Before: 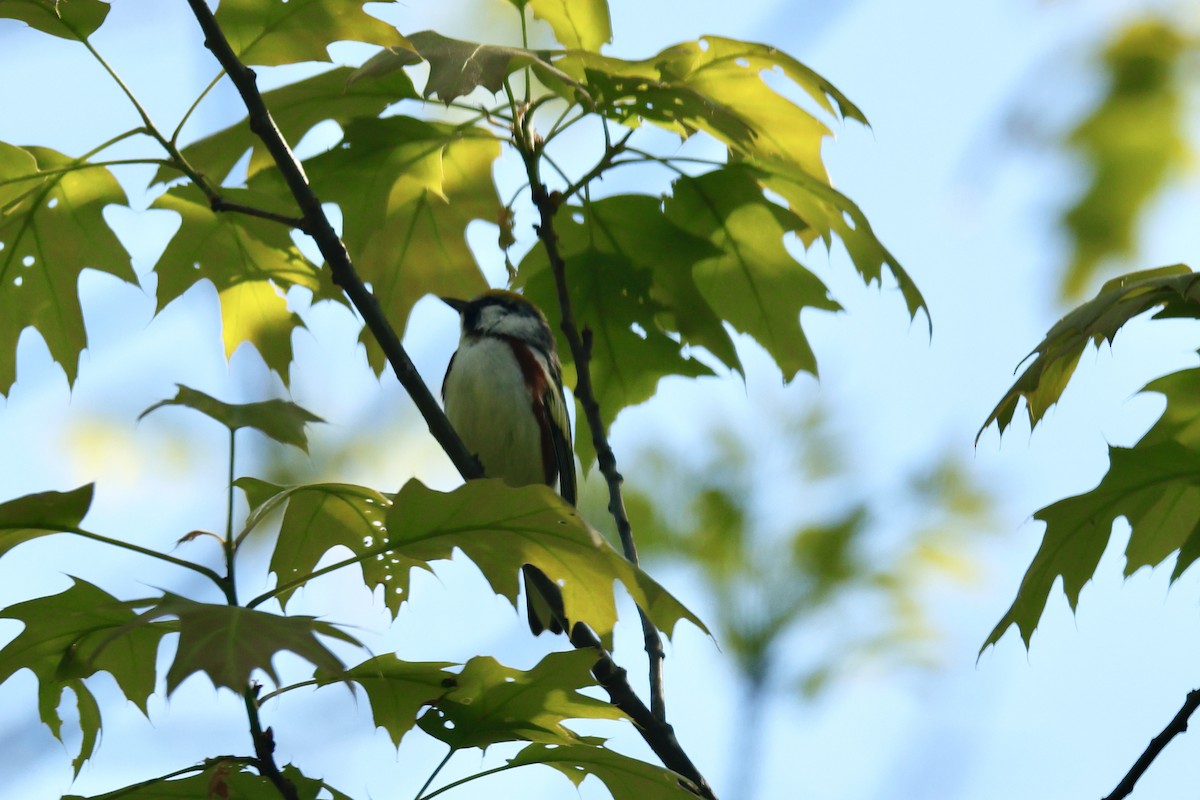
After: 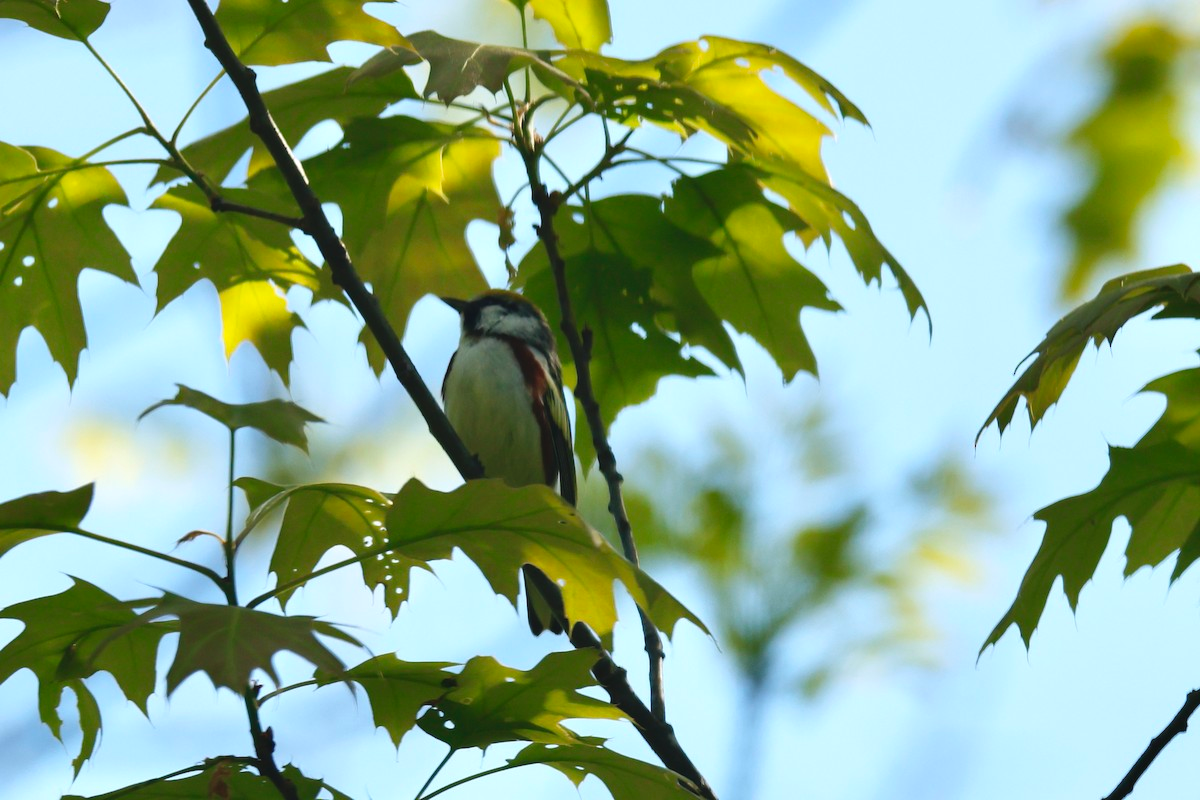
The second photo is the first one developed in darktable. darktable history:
exposure: black level correction -0.004, exposure 0.044 EV, compensate highlight preservation false
